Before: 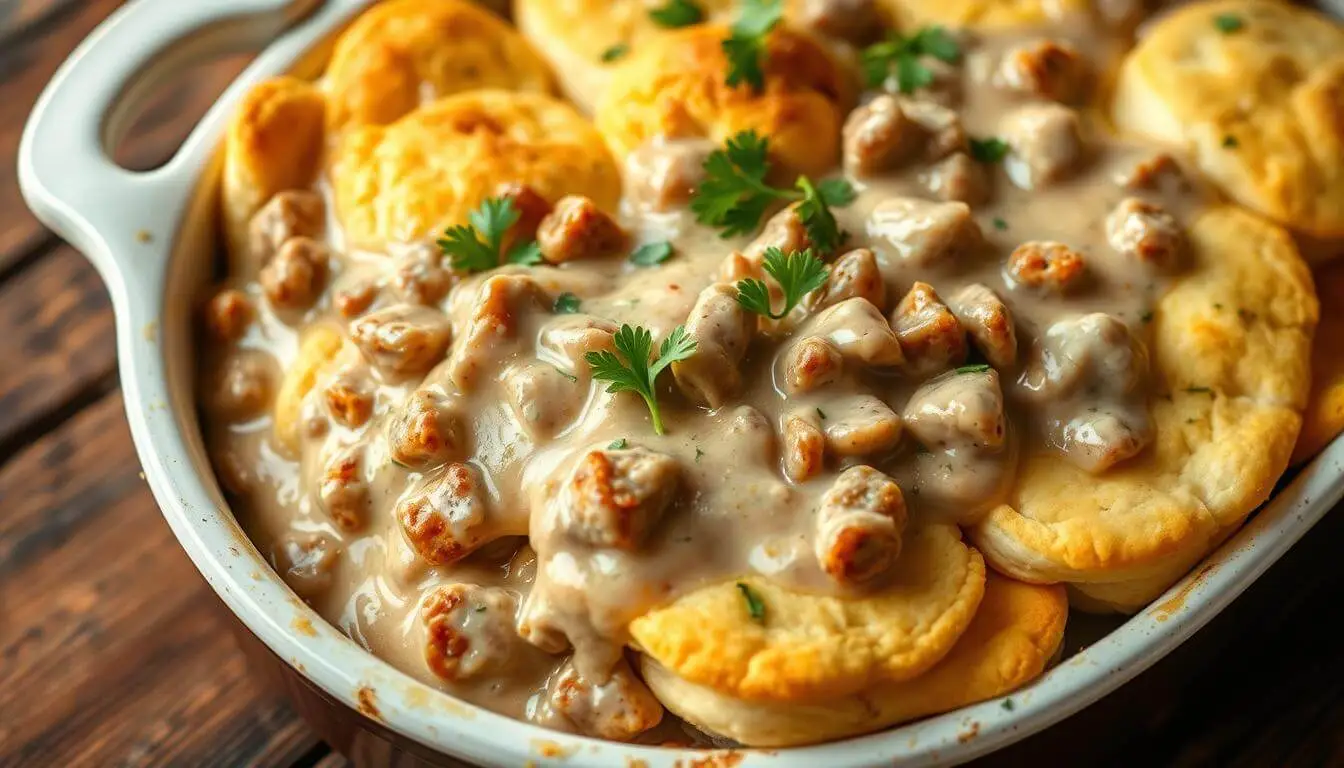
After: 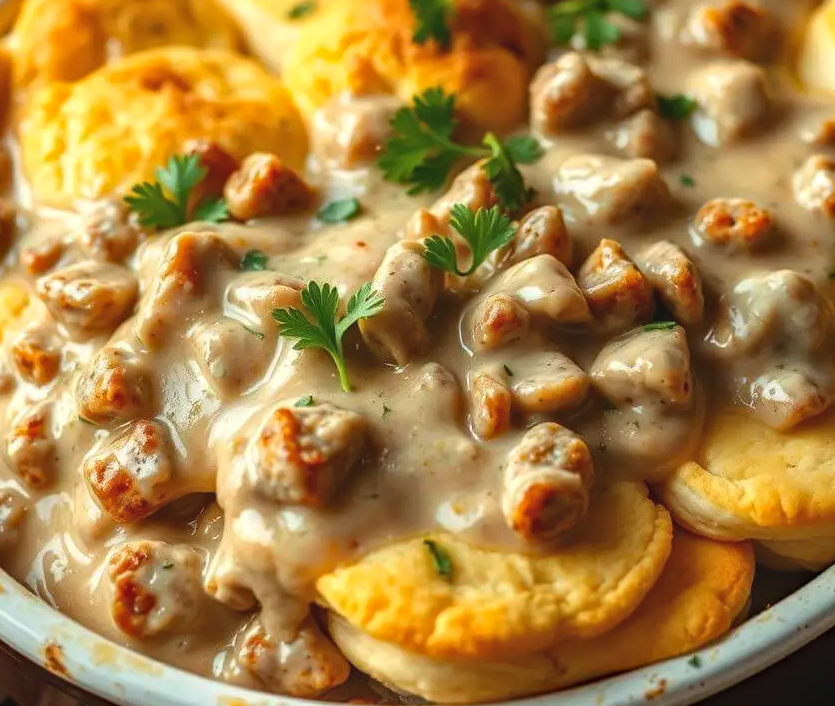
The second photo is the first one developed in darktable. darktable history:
crop and rotate: left 23.33%, top 5.627%, right 14.517%, bottom 2.352%
exposure: black level correction -0.005, exposure 0.056 EV, compensate exposure bias true, compensate highlight preservation false
haze removal: adaptive false
